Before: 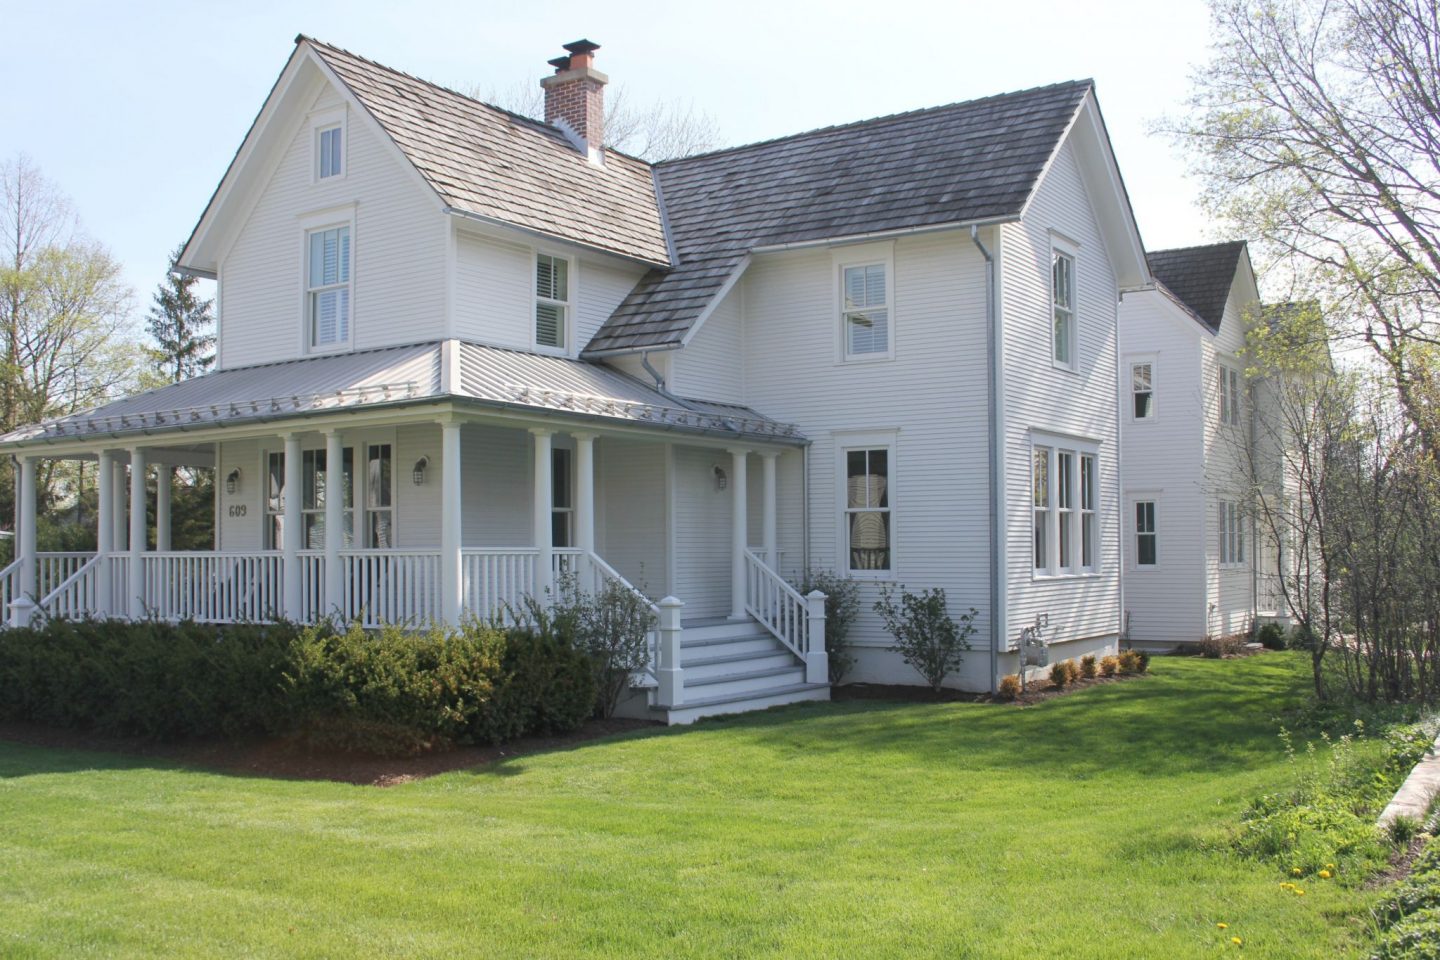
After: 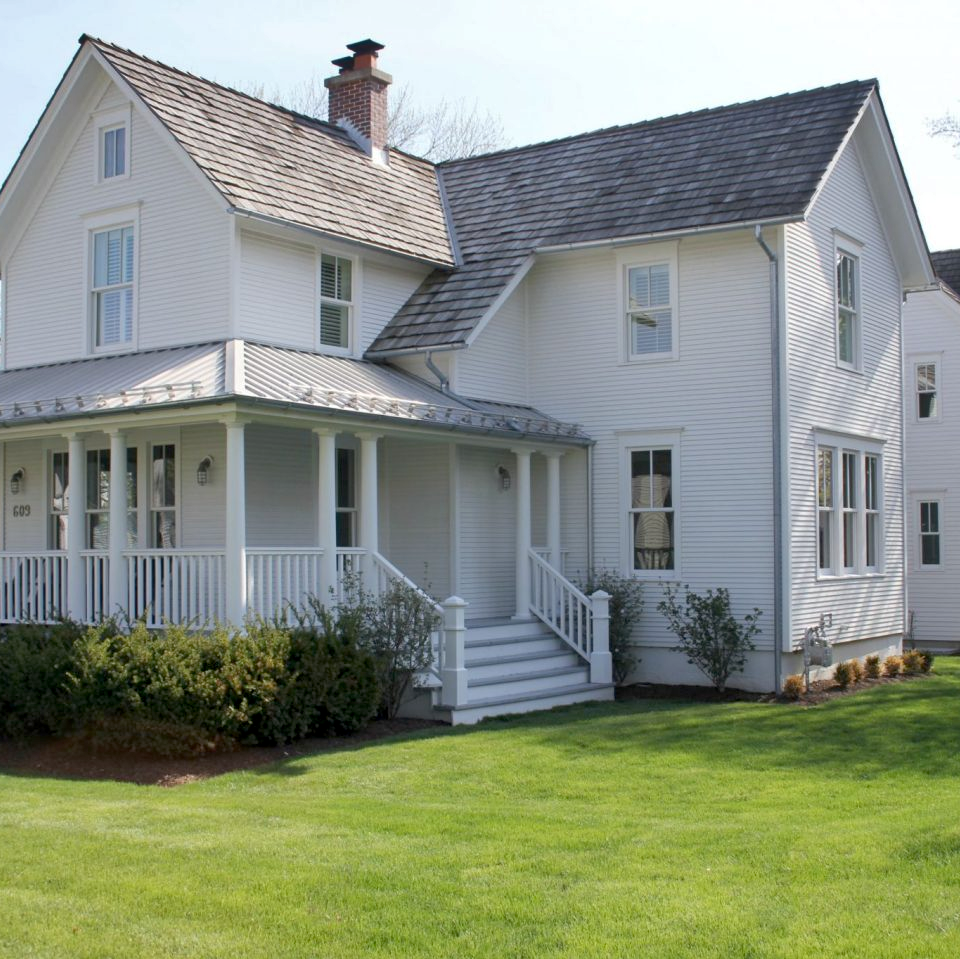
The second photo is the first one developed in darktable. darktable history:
crop and rotate: left 15.061%, right 18.253%
exposure: black level correction 0.01, exposure 0.011 EV, compensate exposure bias true, compensate highlight preservation false
shadows and highlights: shadows 48.34, highlights -42.9, soften with gaussian
